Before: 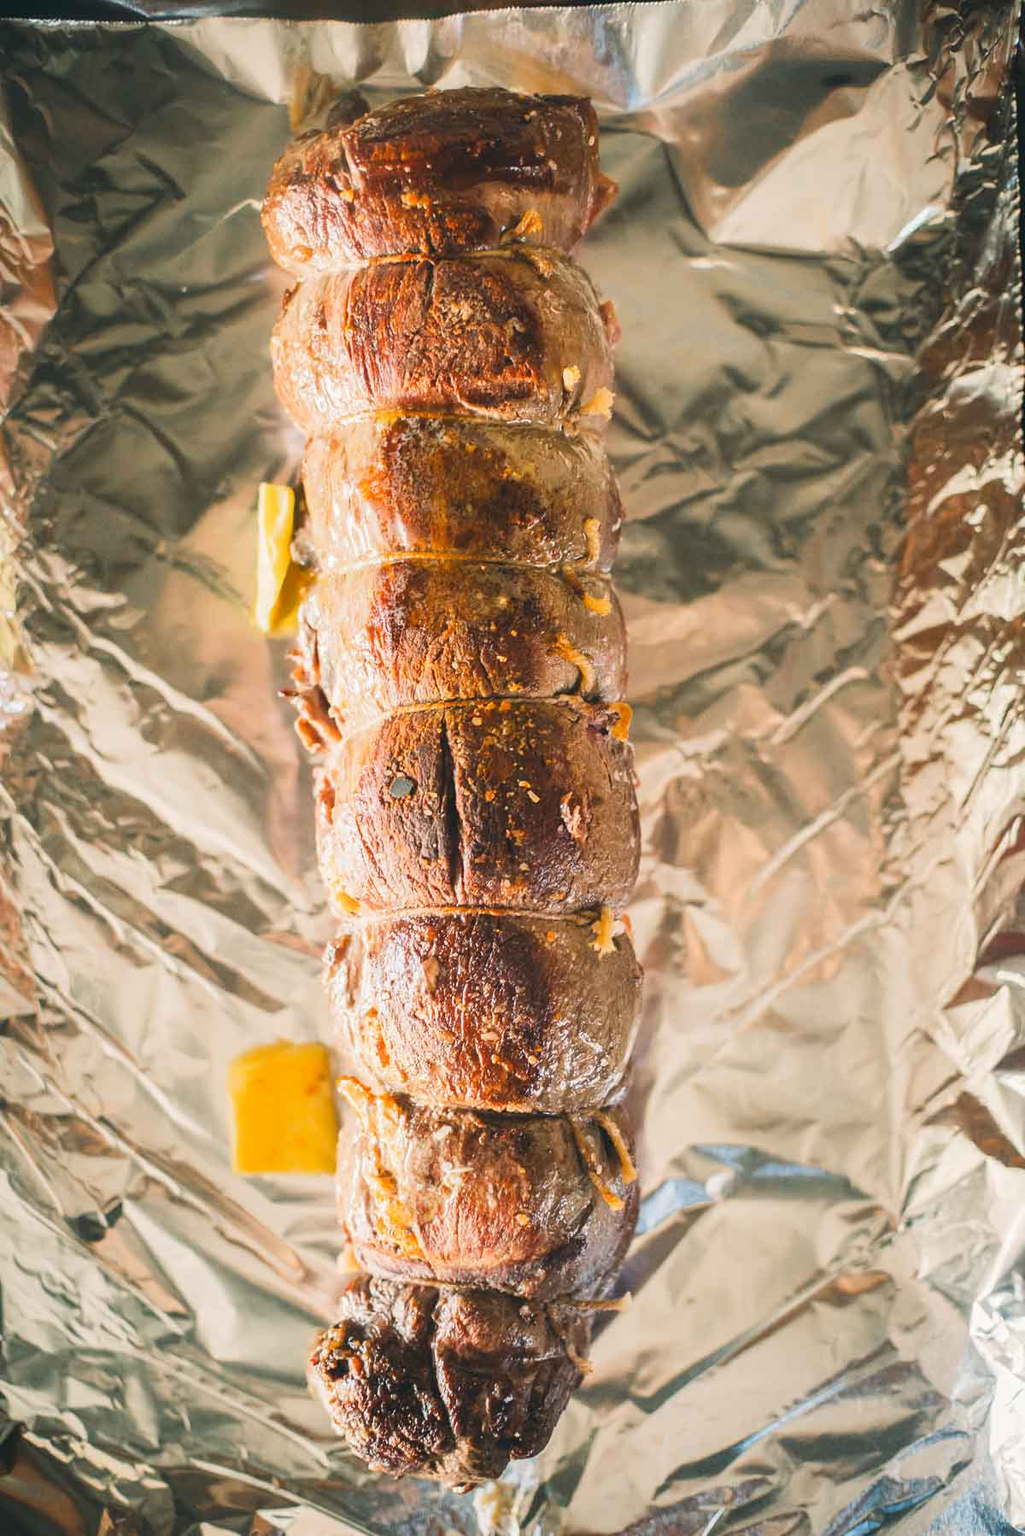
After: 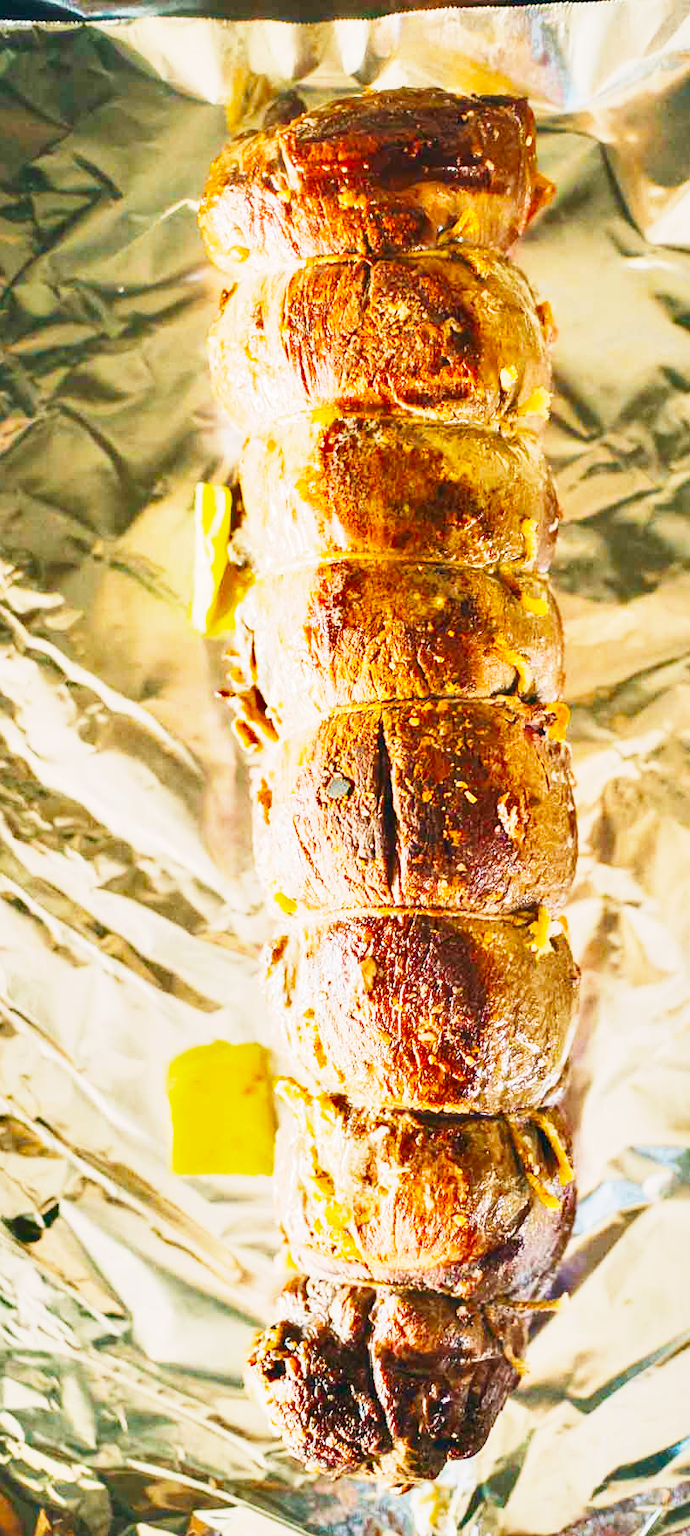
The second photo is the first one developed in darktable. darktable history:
color balance rgb: perceptual saturation grading › global saturation 31.09%
crop and rotate: left 6.185%, right 26.446%
base curve: curves: ch0 [(0, 0) (0, 0.001) (0.001, 0.001) (0.004, 0.002) (0.007, 0.004) (0.015, 0.013) (0.033, 0.045) (0.052, 0.096) (0.075, 0.17) (0.099, 0.241) (0.163, 0.42) (0.219, 0.55) (0.259, 0.616) (0.327, 0.722) (0.365, 0.765) (0.522, 0.873) (0.547, 0.881) (0.689, 0.919) (0.826, 0.952) (1, 1)], preserve colors none
shadows and highlights: low approximation 0.01, soften with gaussian
velvia: strength 27.32%
